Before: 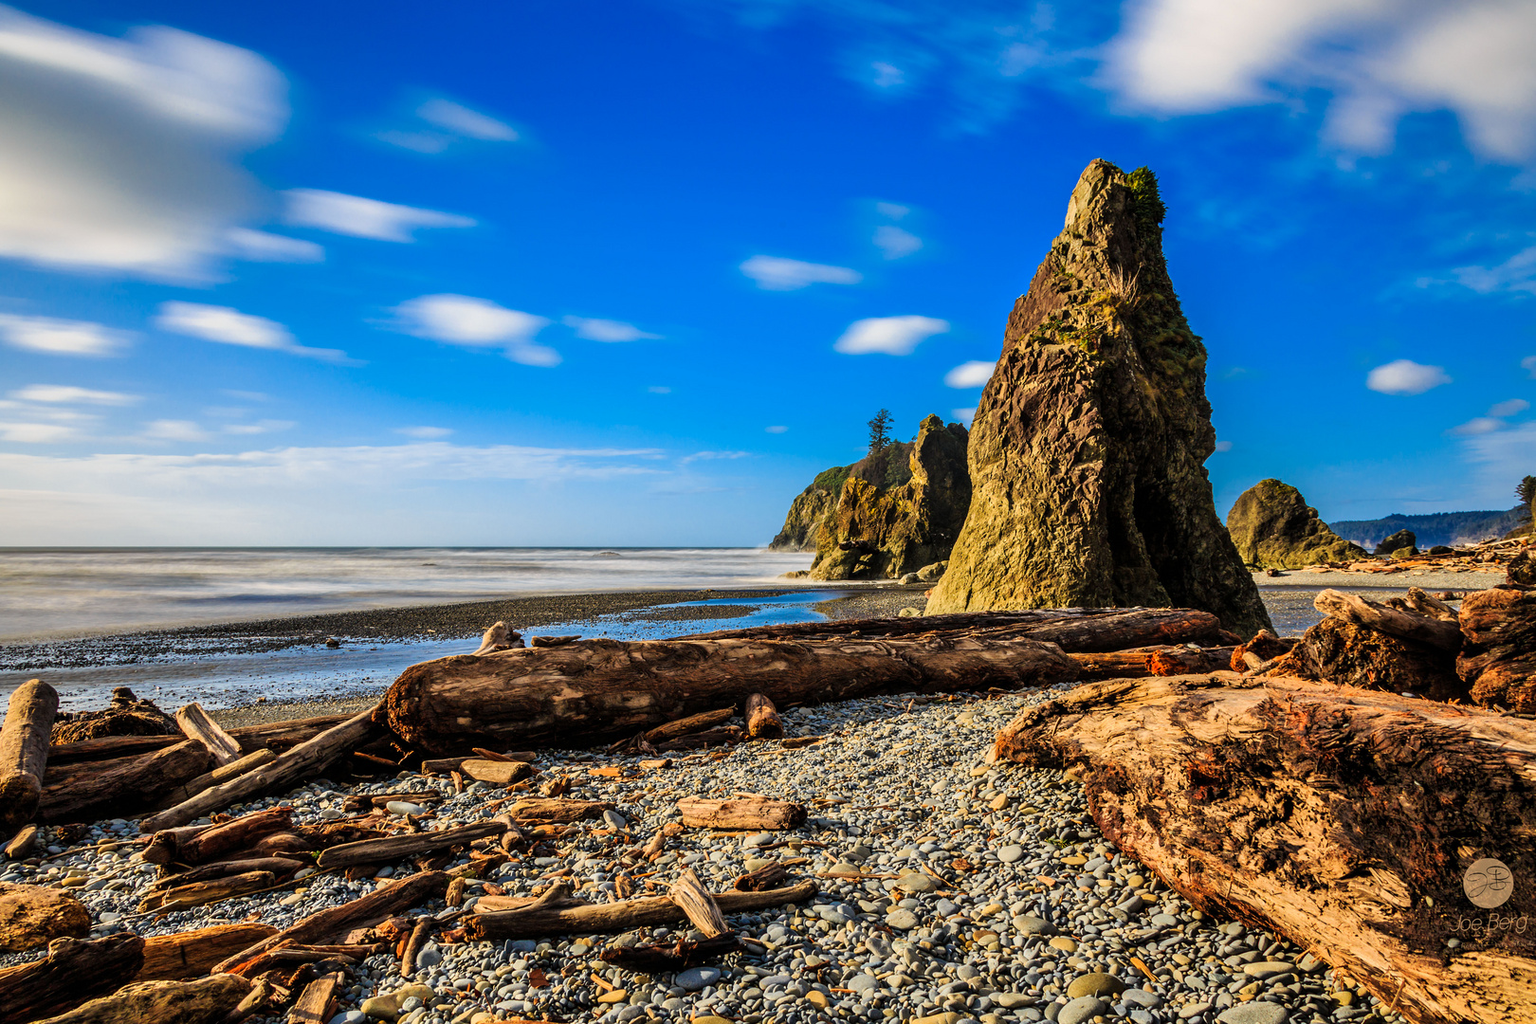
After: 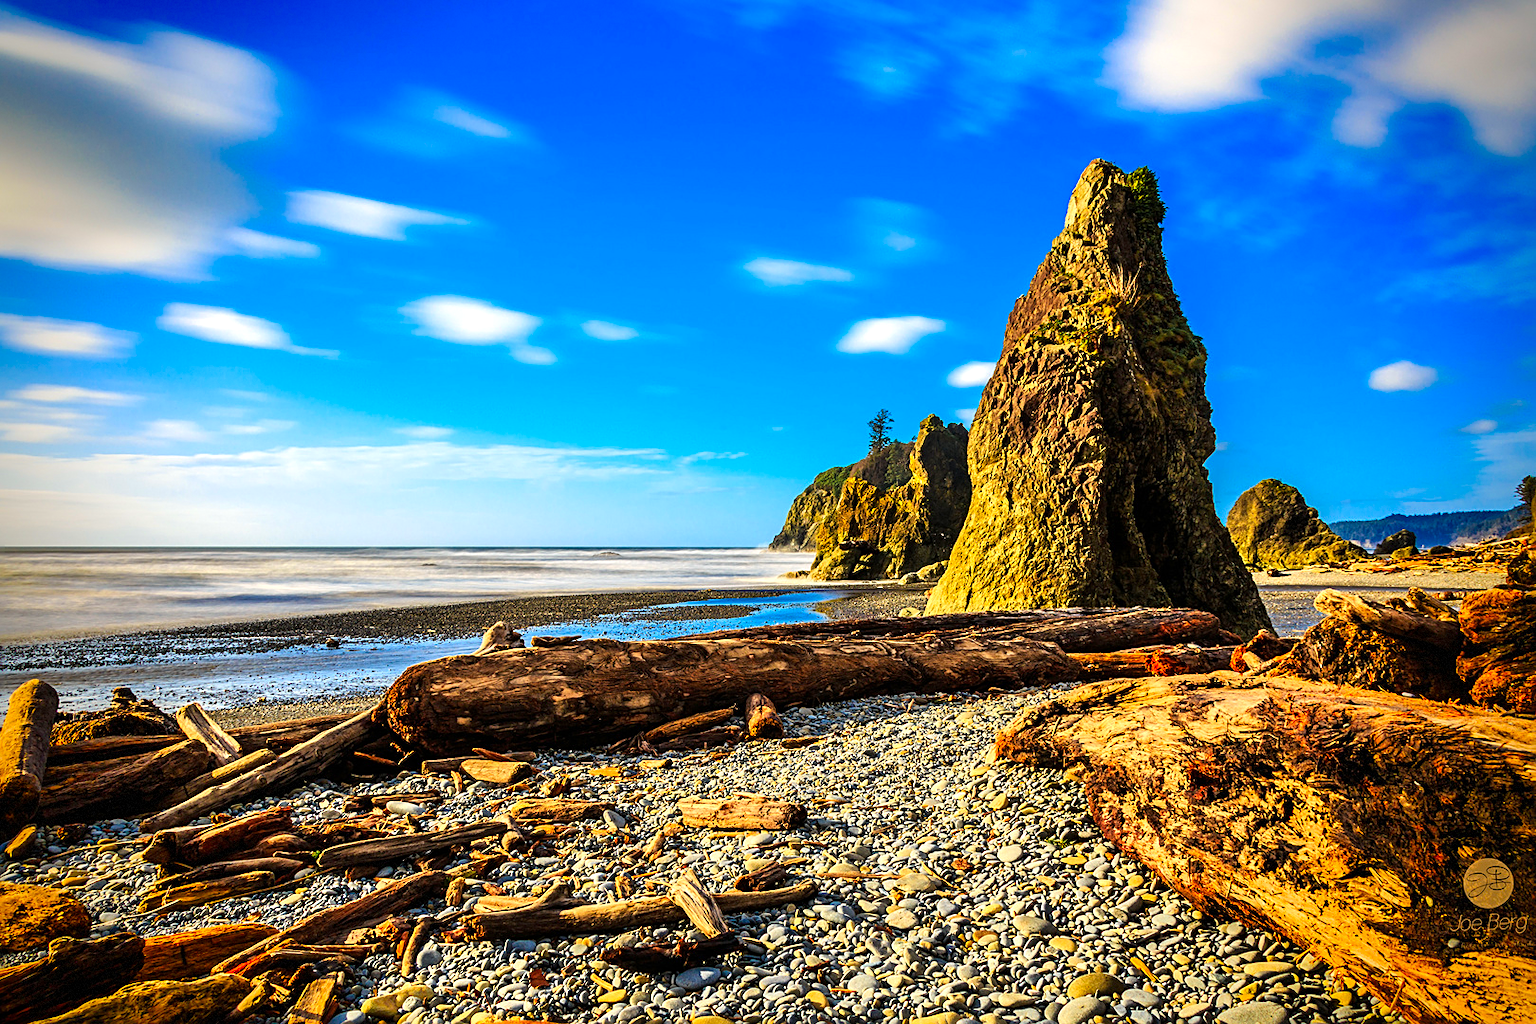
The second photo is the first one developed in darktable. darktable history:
contrast brightness saturation: contrast 0.093, saturation 0.274
vignetting: fall-off start 67.17%, saturation 0.369, width/height ratio 1.015, dithering 8-bit output
exposure: exposure 0.496 EV, compensate highlight preservation false
sharpen: amount 0.478
color correction: highlights b* 2.99
